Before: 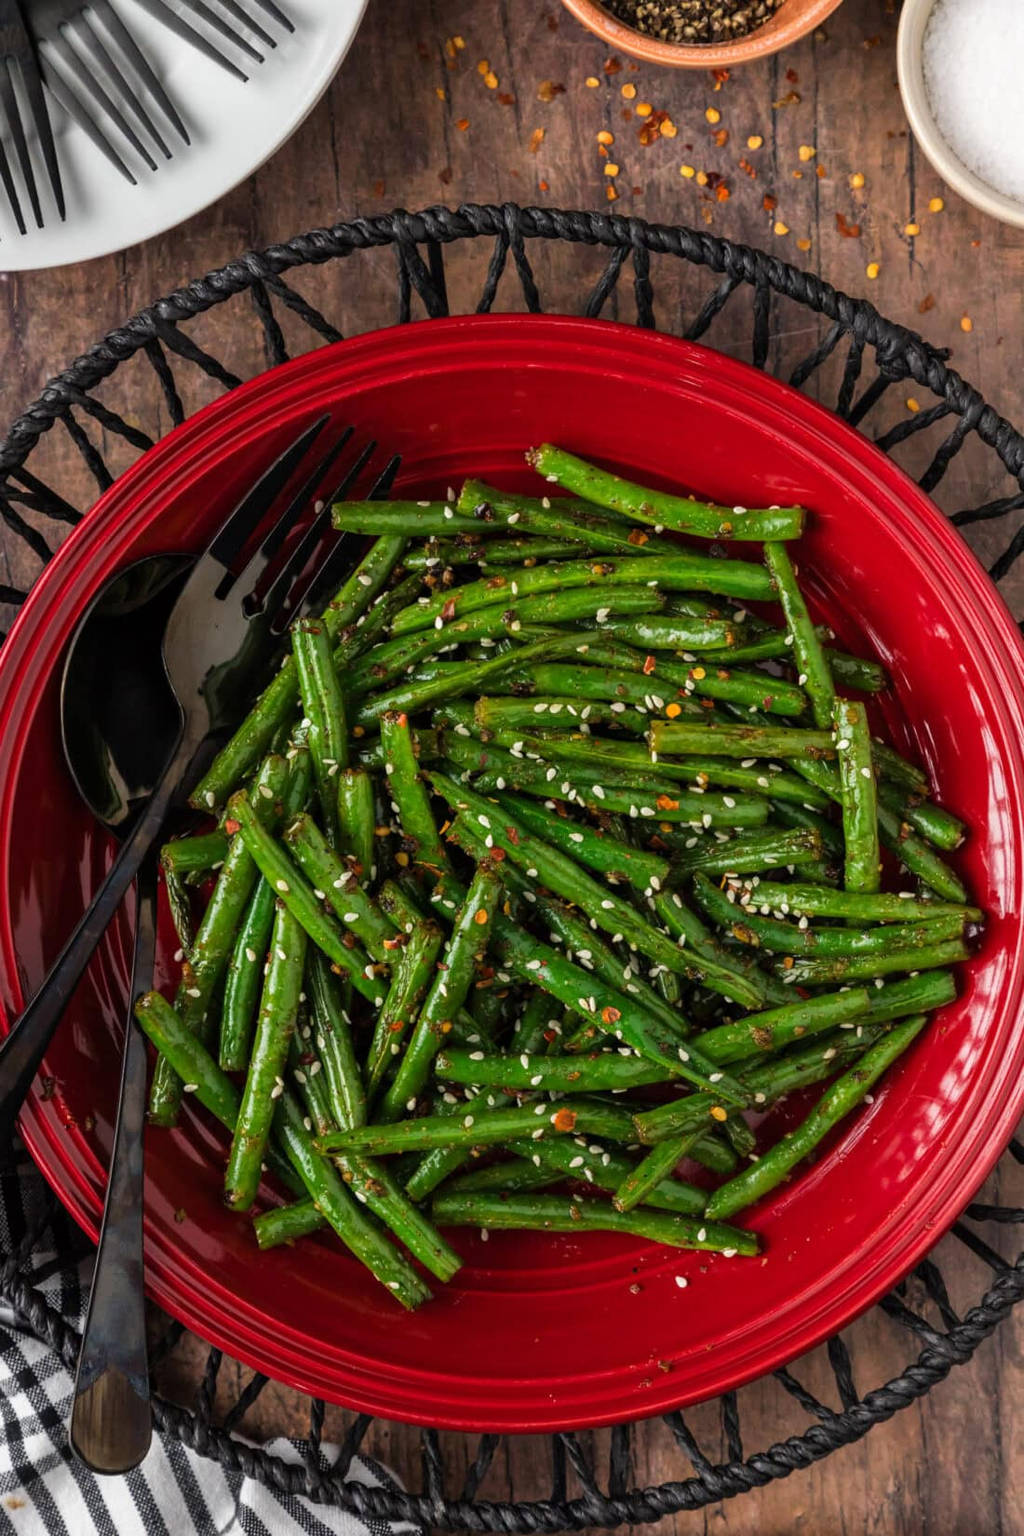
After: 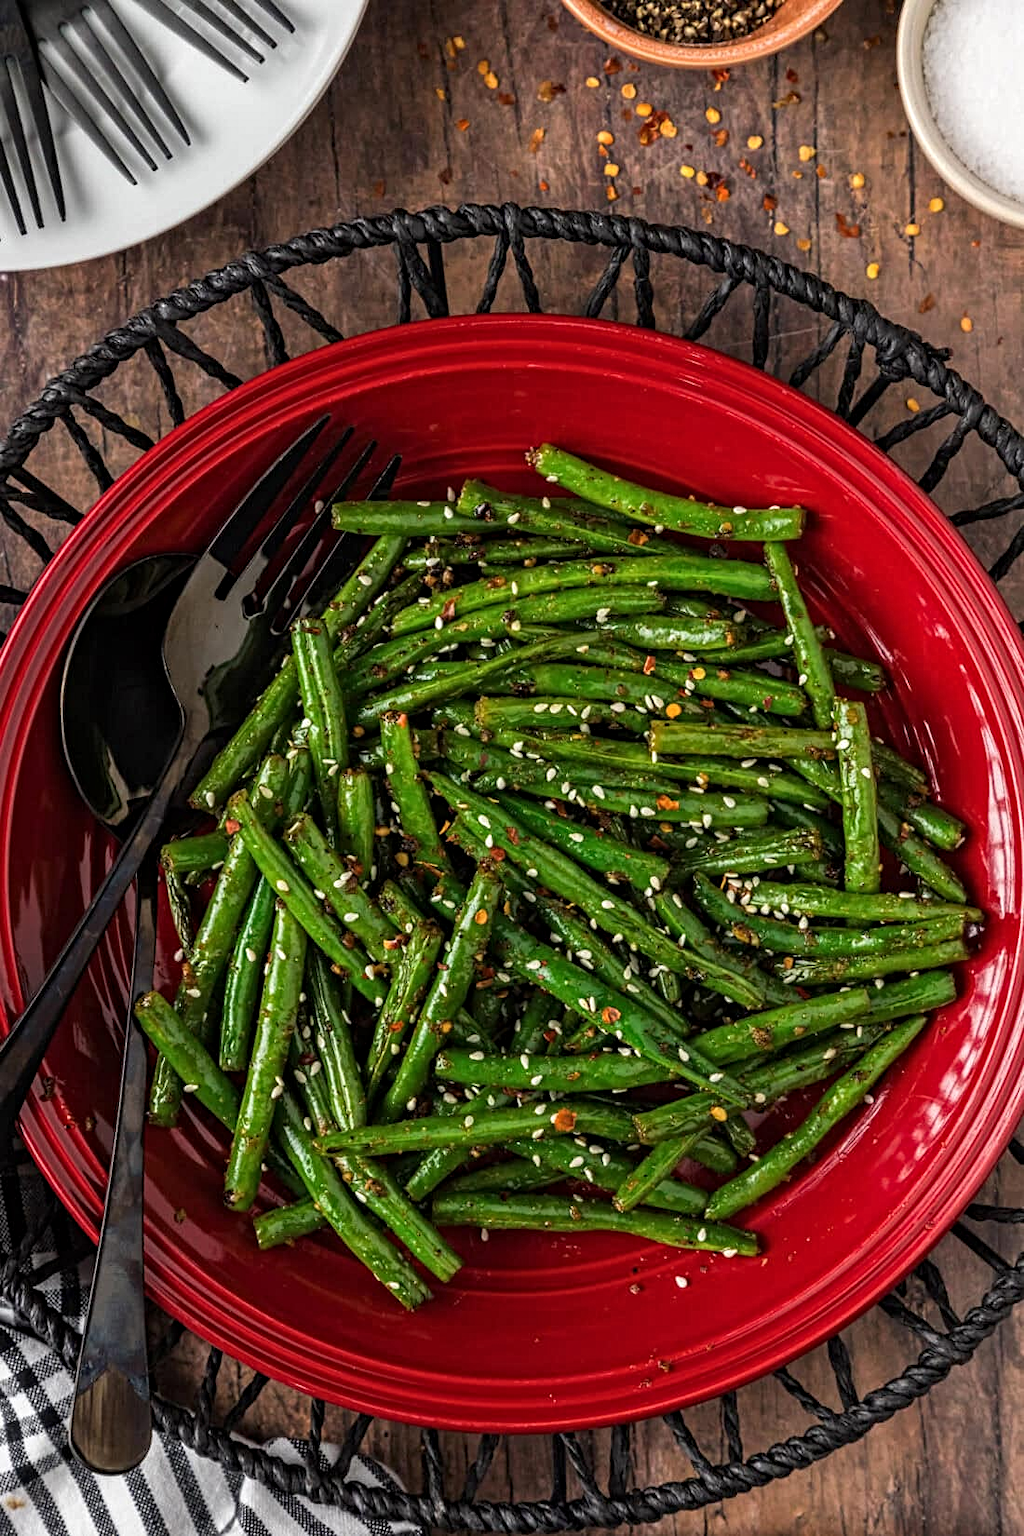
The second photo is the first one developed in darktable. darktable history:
tone equalizer: mask exposure compensation -0.515 EV
contrast equalizer: octaves 7, y [[0.5, 0.5, 0.5, 0.539, 0.64, 0.611], [0.5 ×6], [0.5 ×6], [0 ×6], [0 ×6]]
